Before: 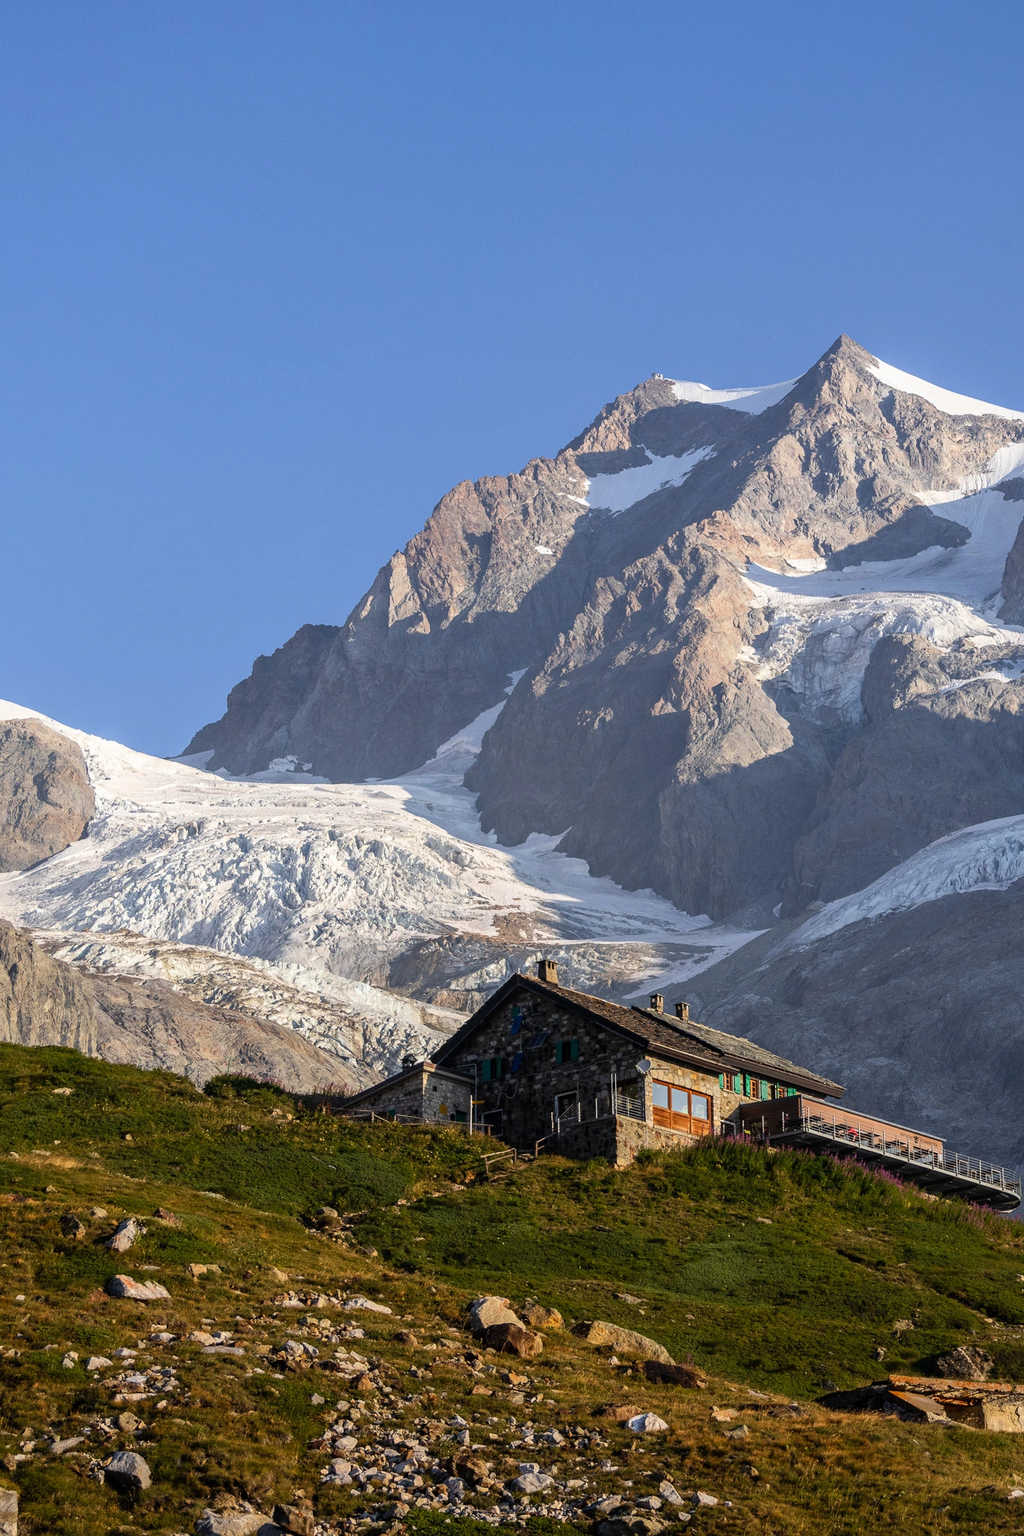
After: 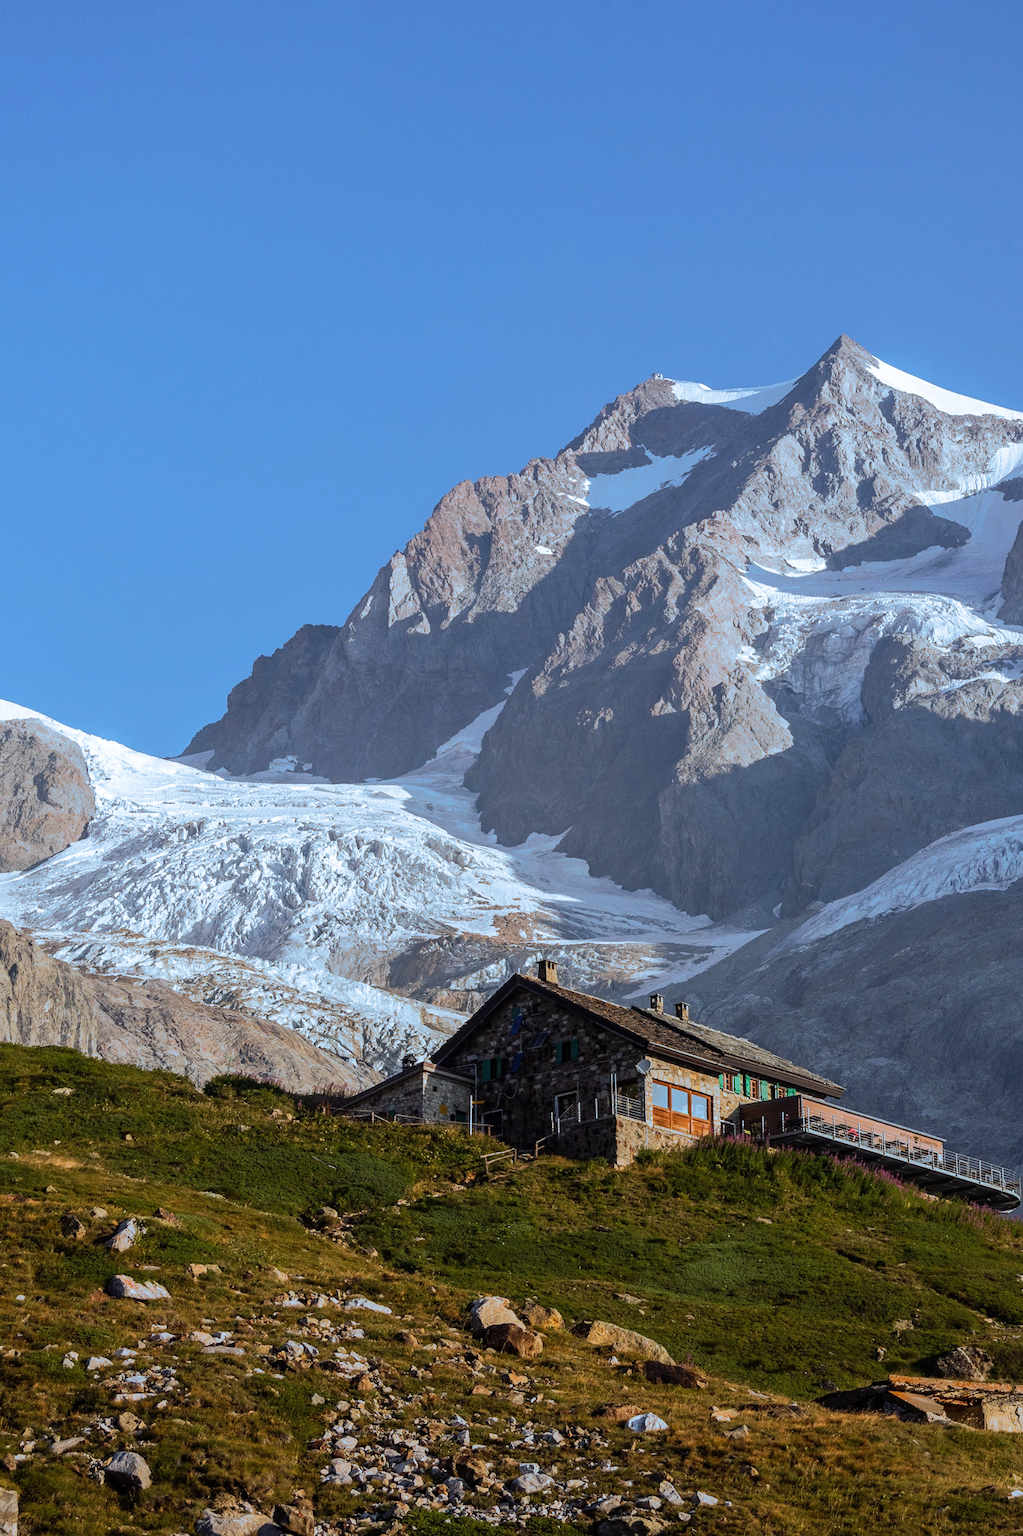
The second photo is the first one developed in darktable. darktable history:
color calibration: x 0.355, y 0.367, temperature 4700.38 K
split-toning: shadows › hue 351.18°, shadows › saturation 0.86, highlights › hue 218.82°, highlights › saturation 0.73, balance -19.167
